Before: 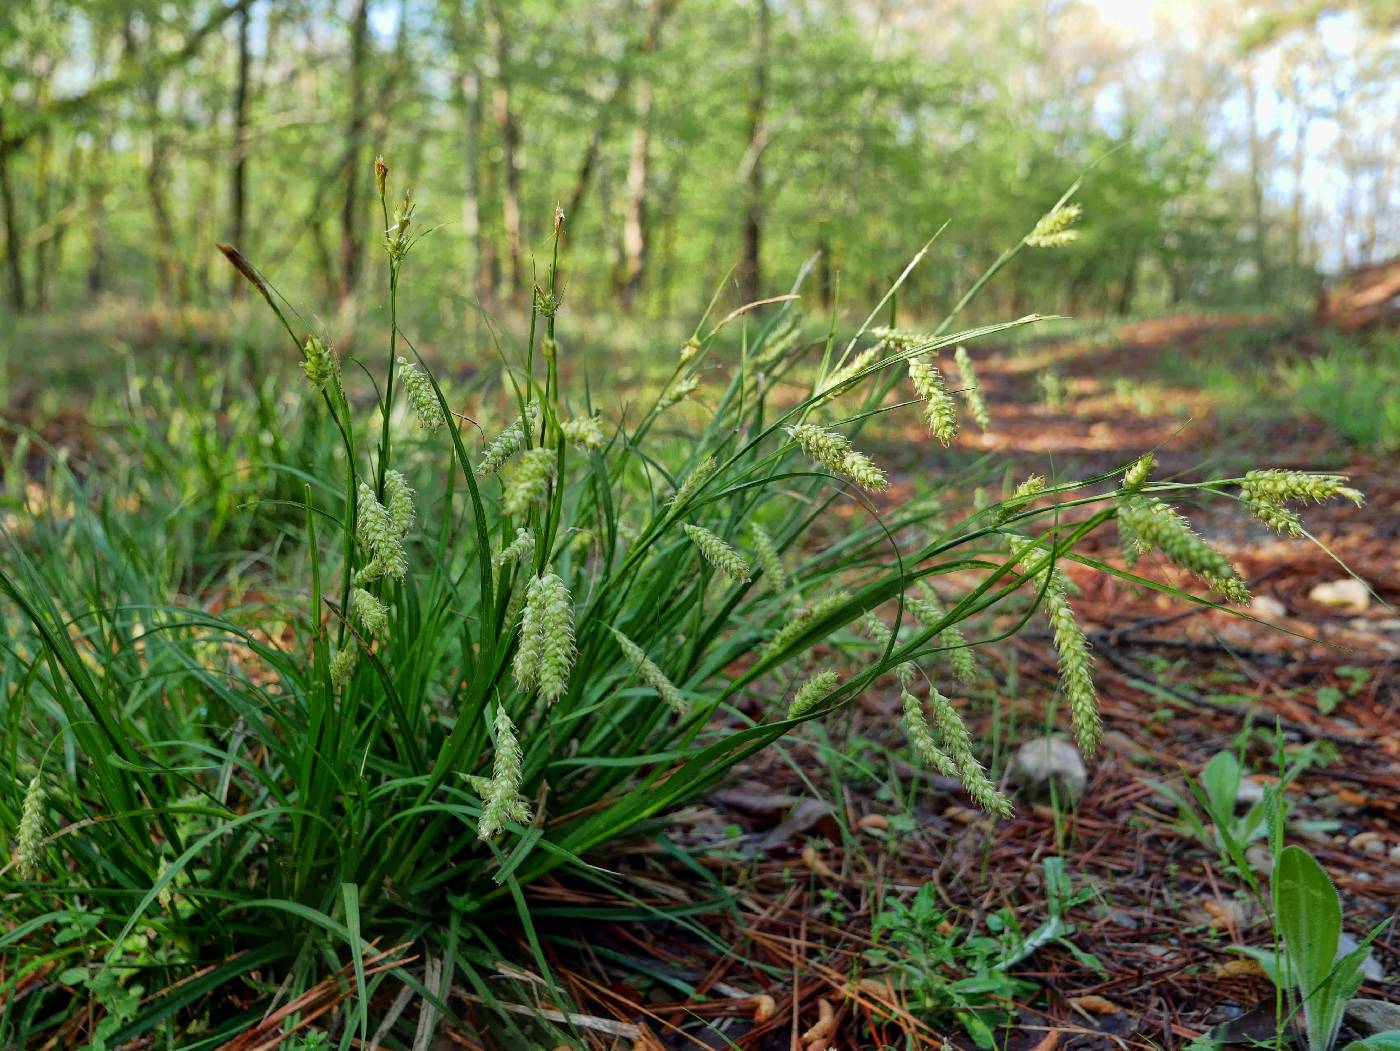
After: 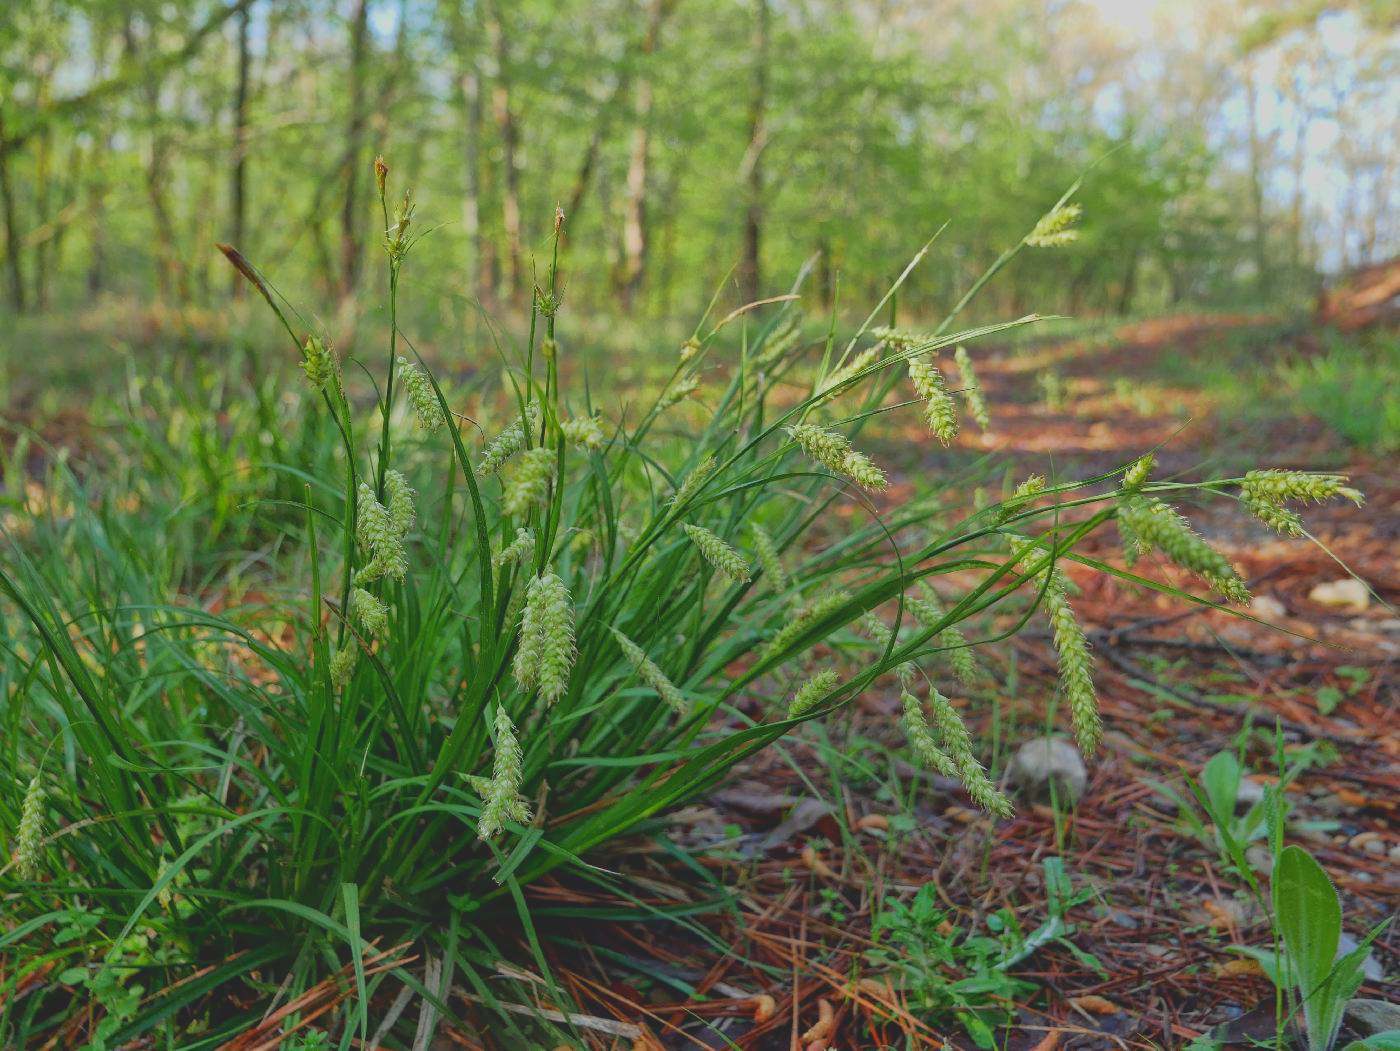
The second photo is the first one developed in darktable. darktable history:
contrast brightness saturation: contrast -0.286
